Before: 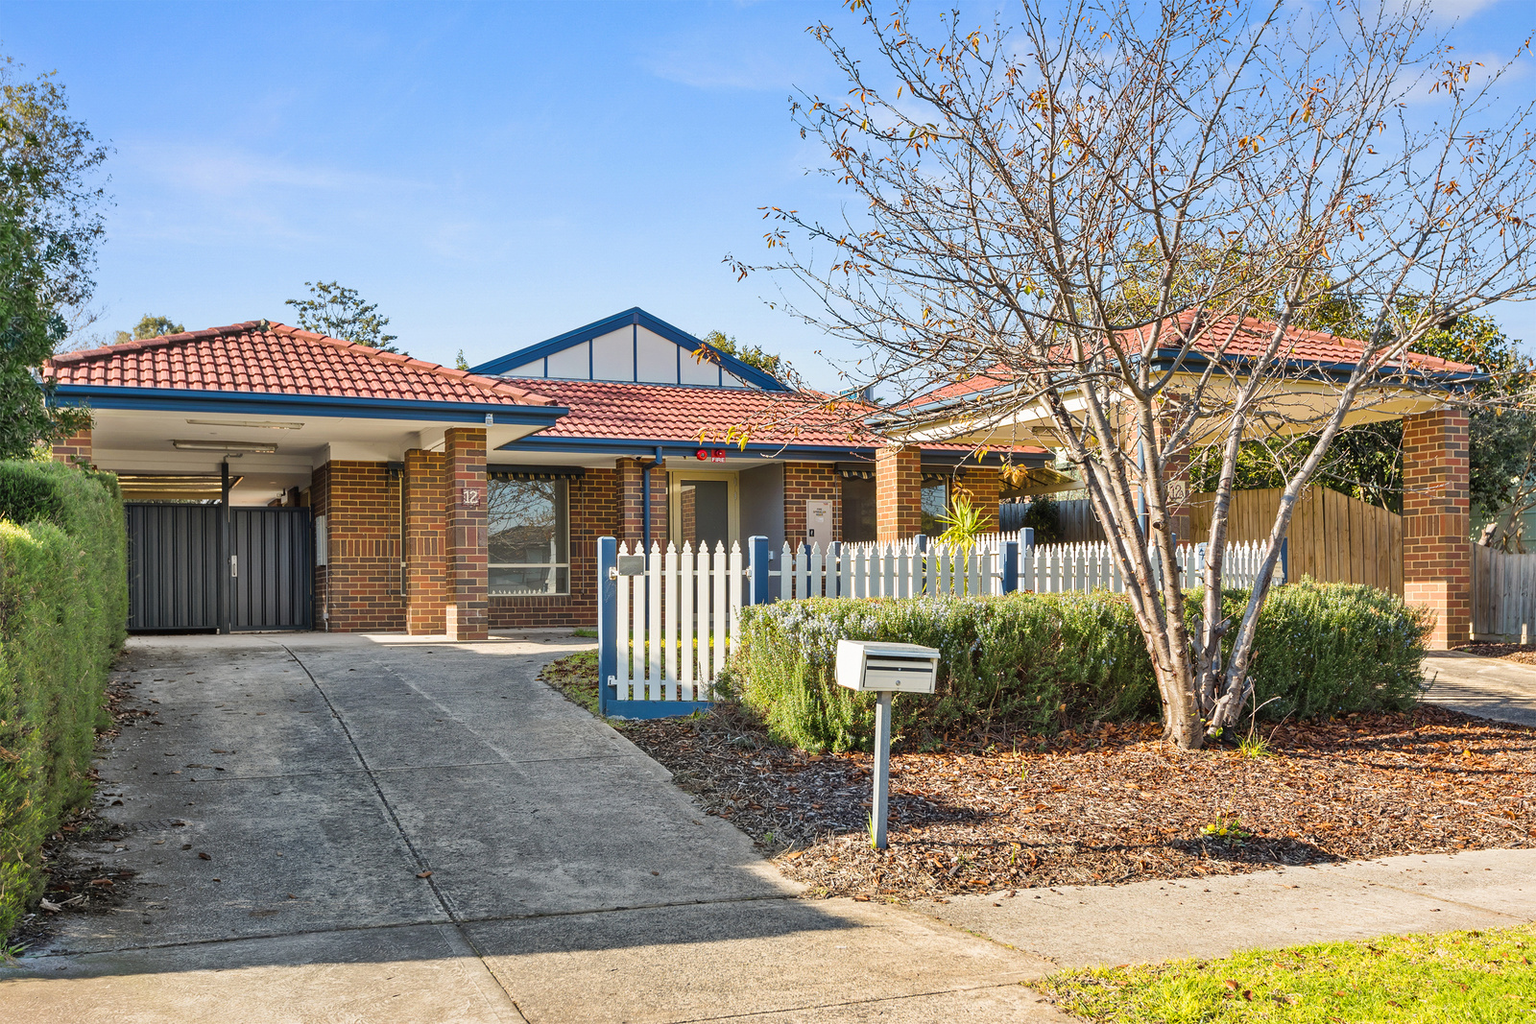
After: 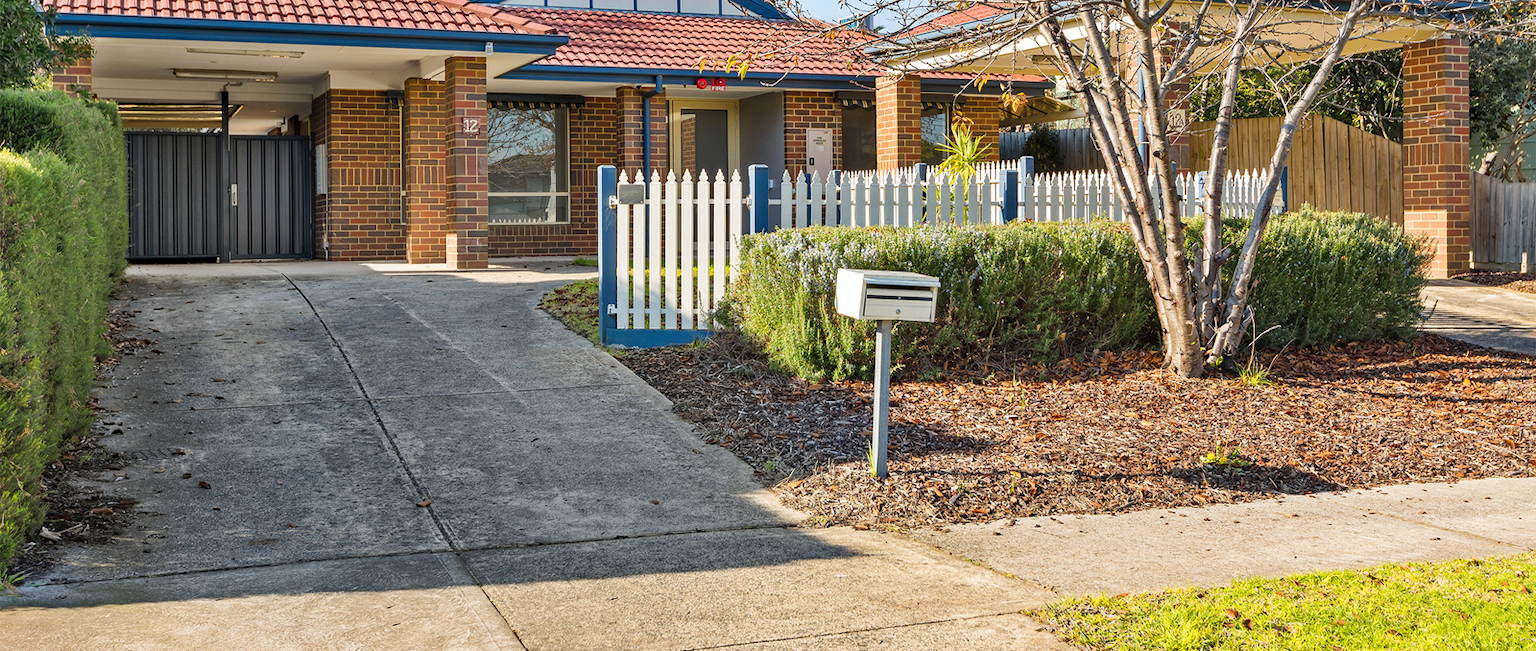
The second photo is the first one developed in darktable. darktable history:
crop and rotate: top 36.303%
haze removal: compatibility mode true, adaptive false
